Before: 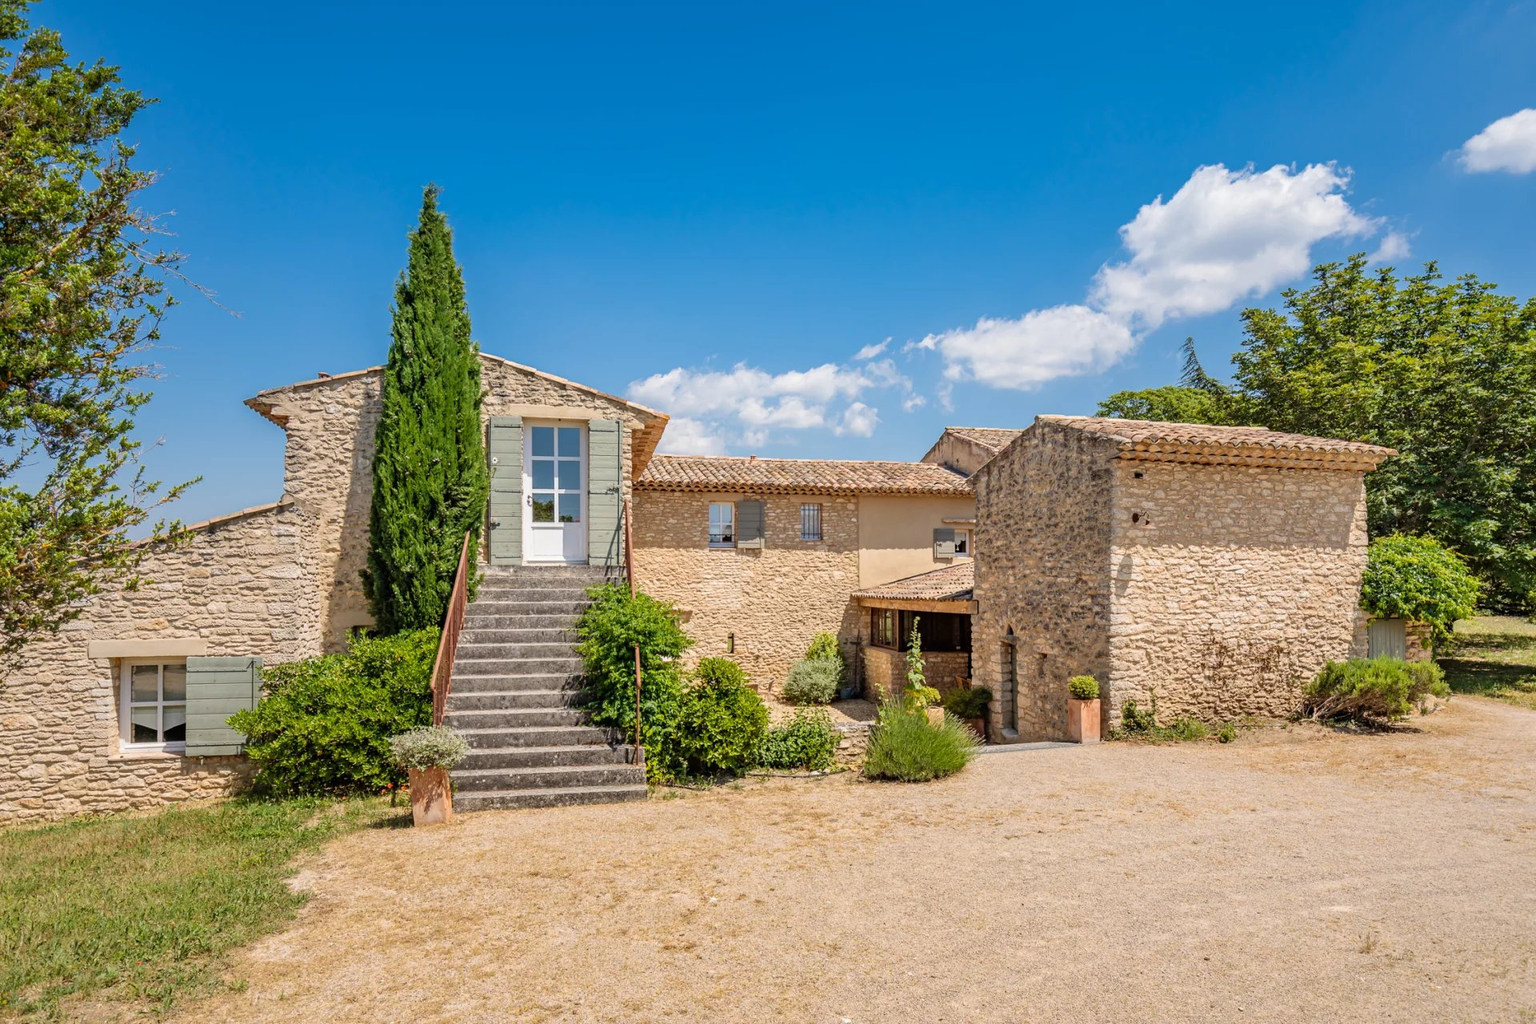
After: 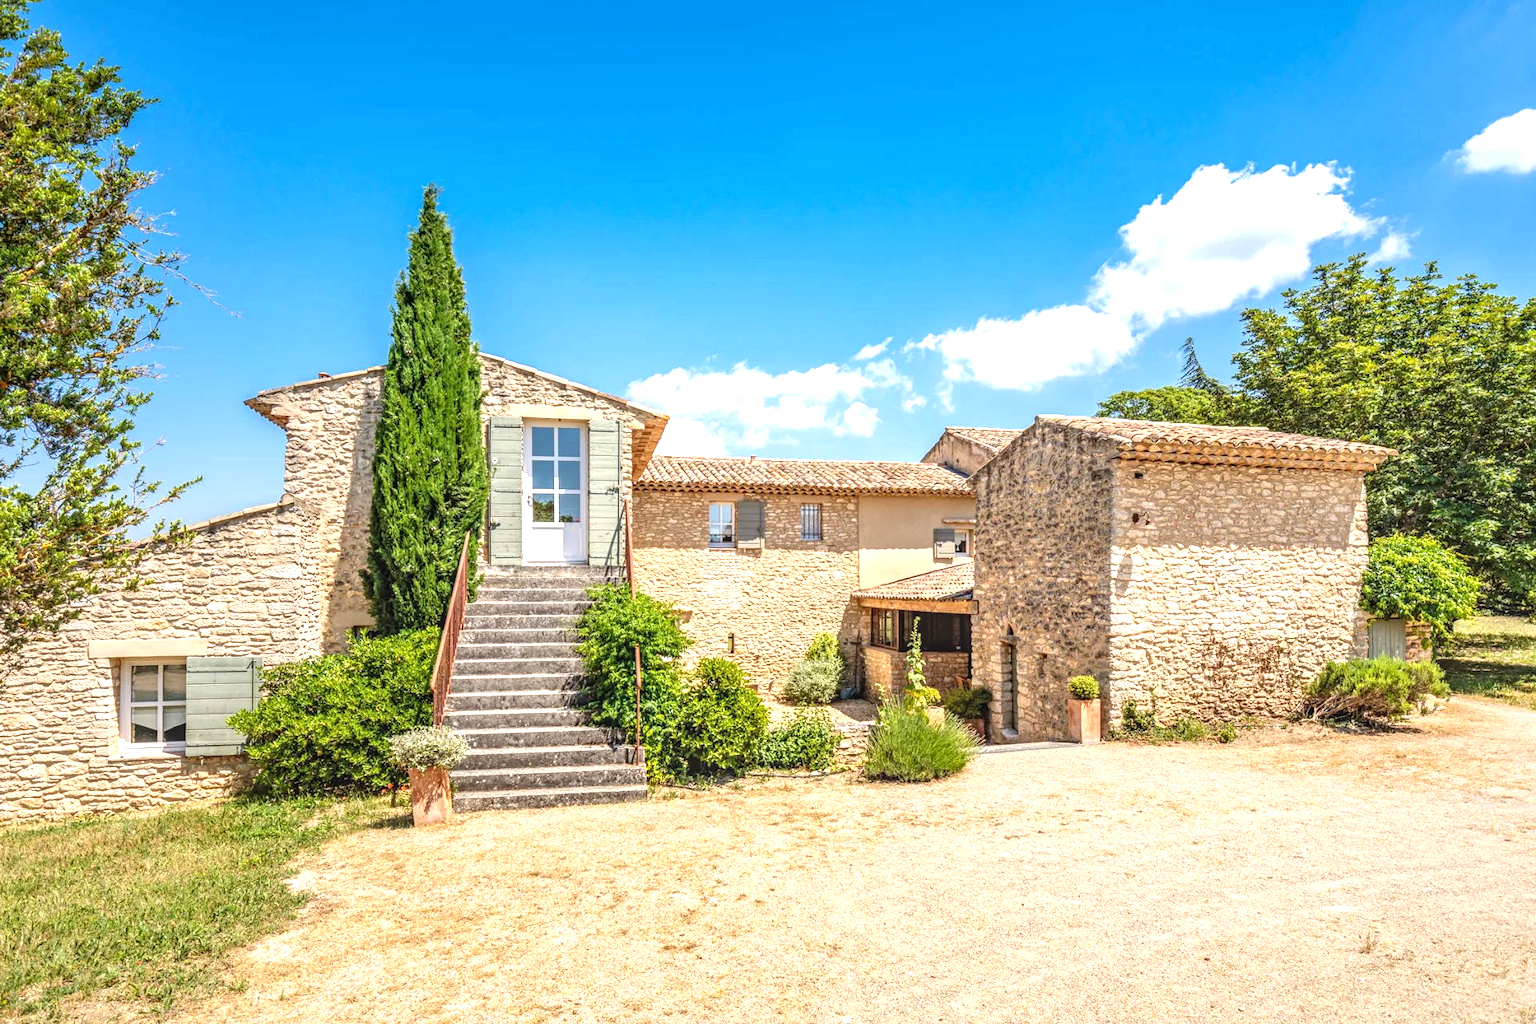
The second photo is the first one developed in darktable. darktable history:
local contrast: highlights 2%, shadows 2%, detail 133%
exposure: black level correction 0, exposure 0.897 EV, compensate highlight preservation false
